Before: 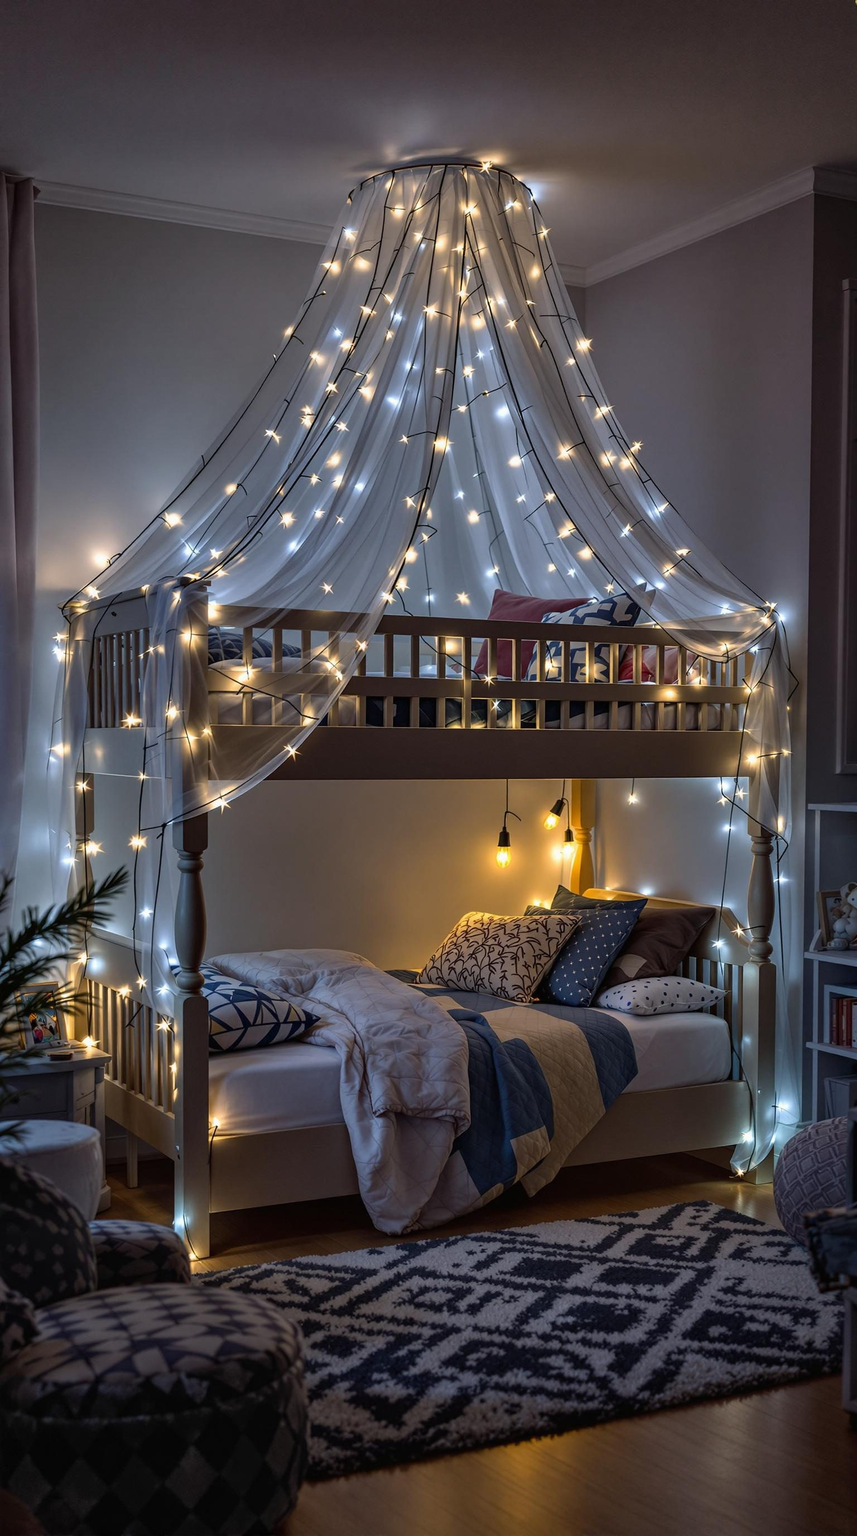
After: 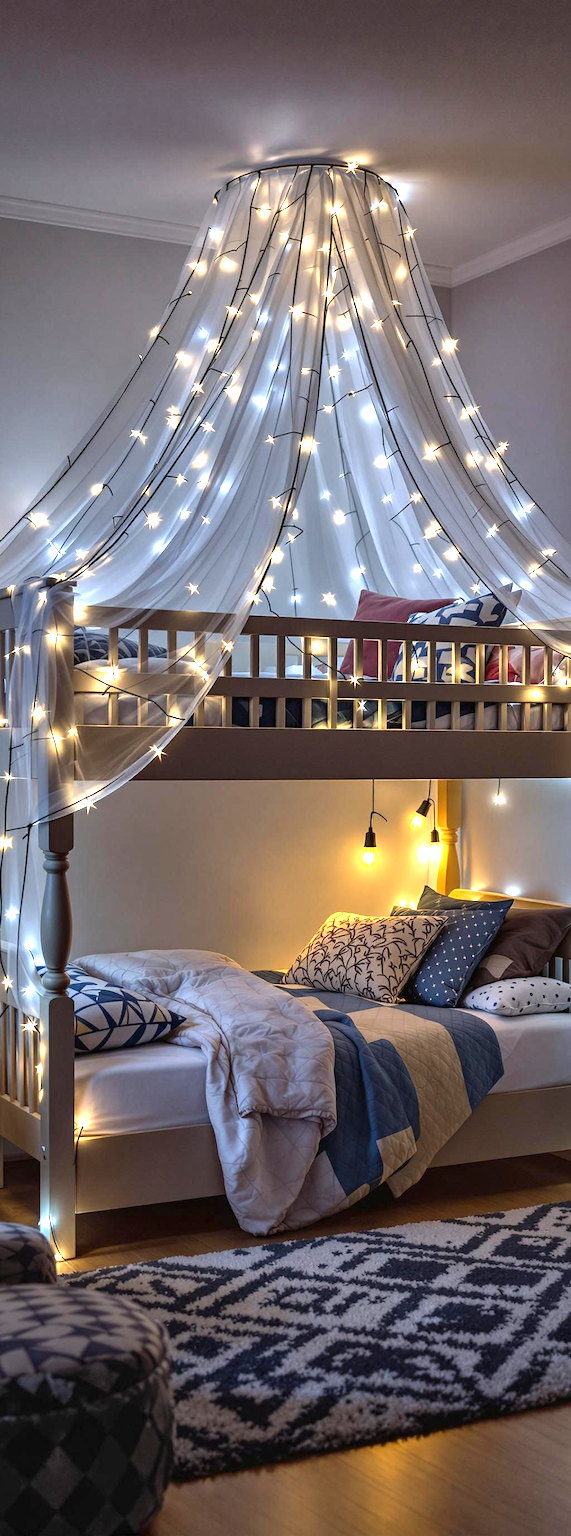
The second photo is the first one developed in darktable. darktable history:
crop and rotate: left 15.754%, right 17.579%
exposure: exposure 1.137 EV, compensate highlight preservation false
